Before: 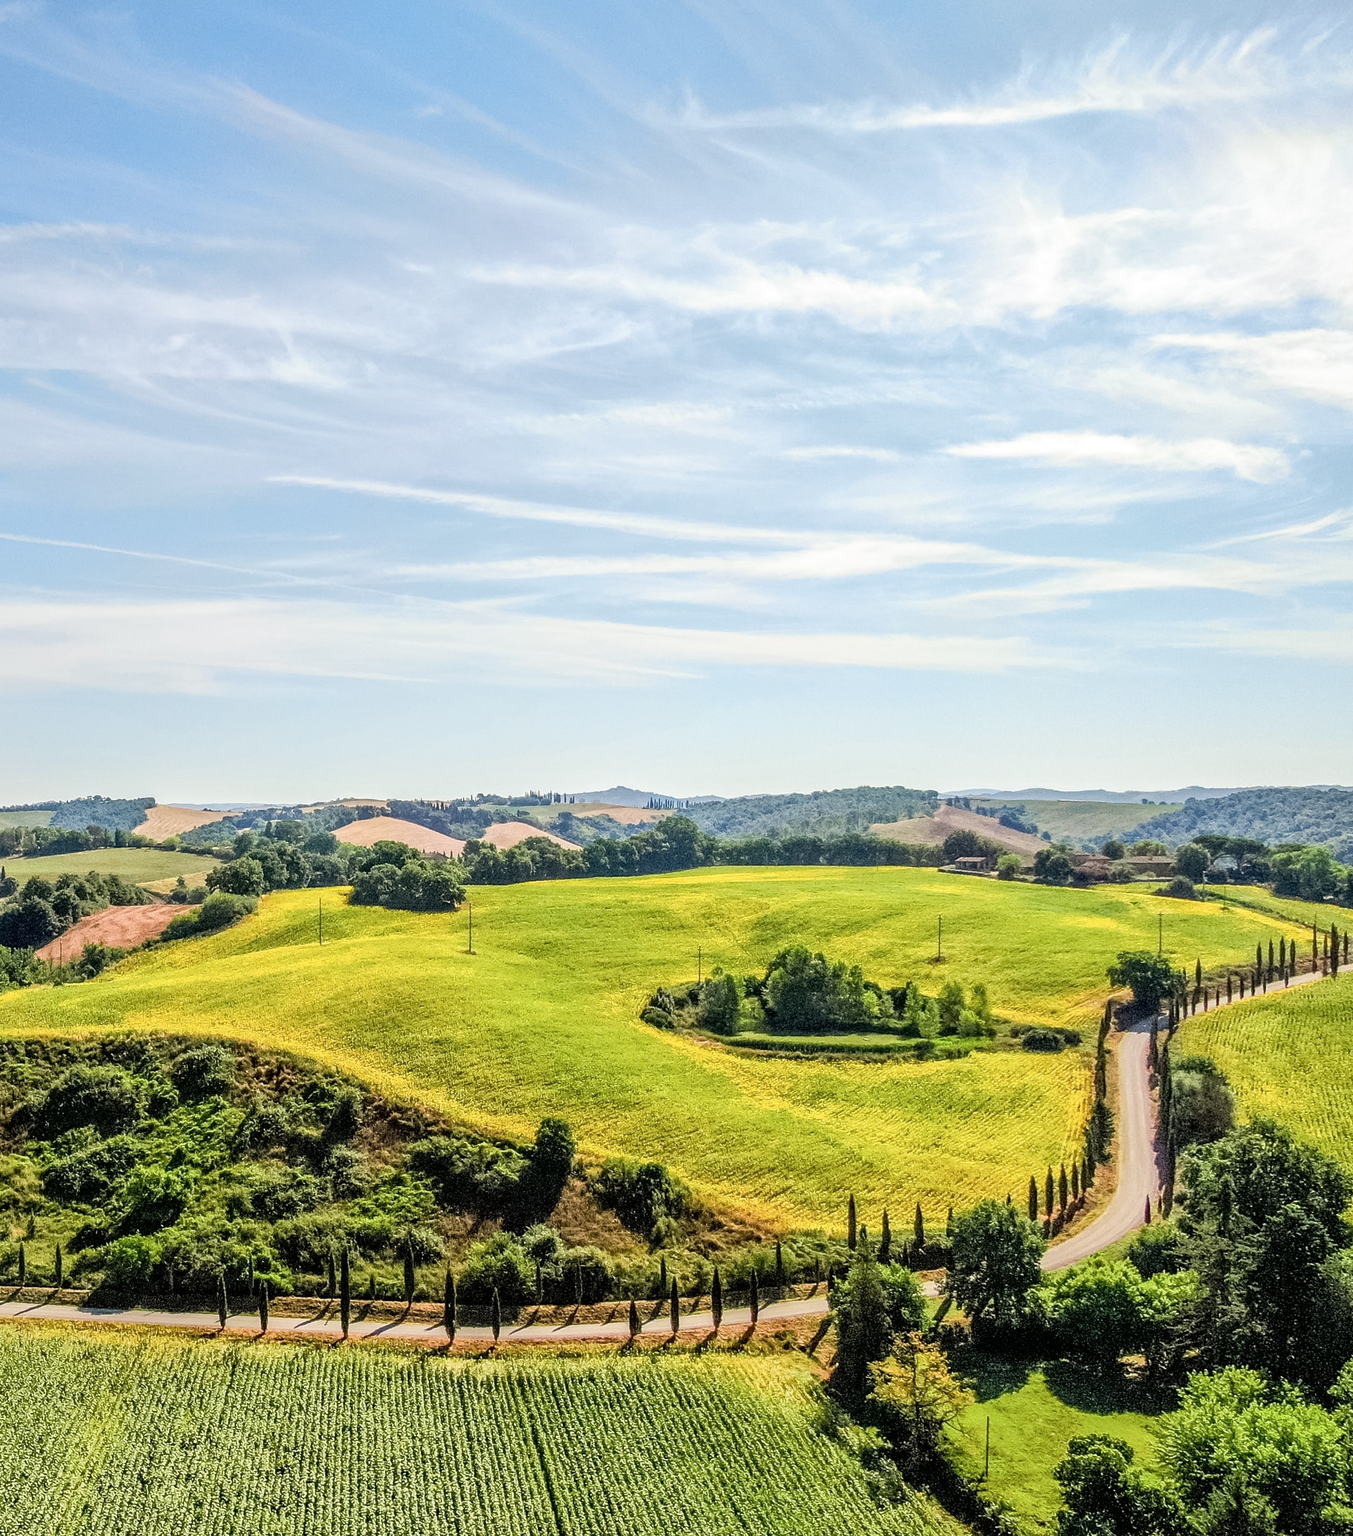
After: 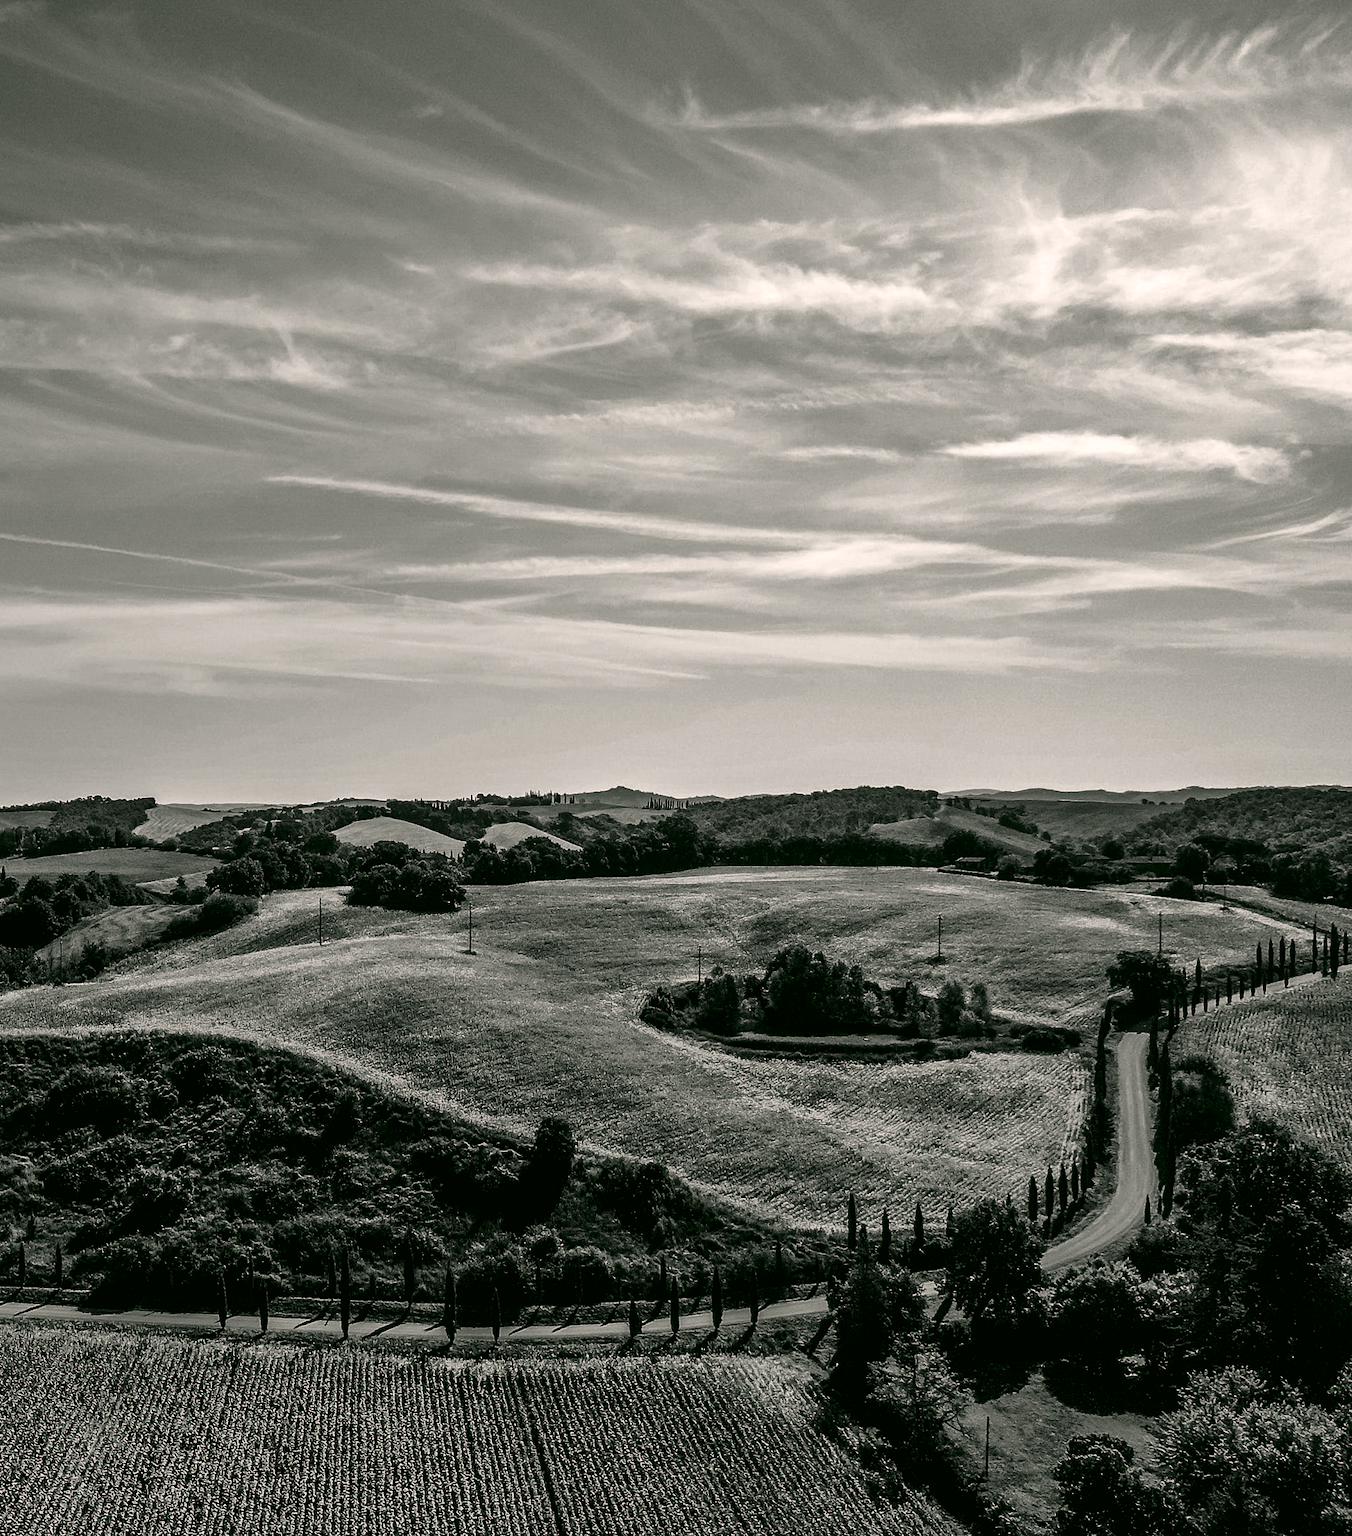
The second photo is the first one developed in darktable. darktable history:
contrast brightness saturation: contrast 0.02, brightness -1, saturation -1
color correction: highlights a* 4.02, highlights b* 4.98, shadows a* -7.55, shadows b* 4.98
